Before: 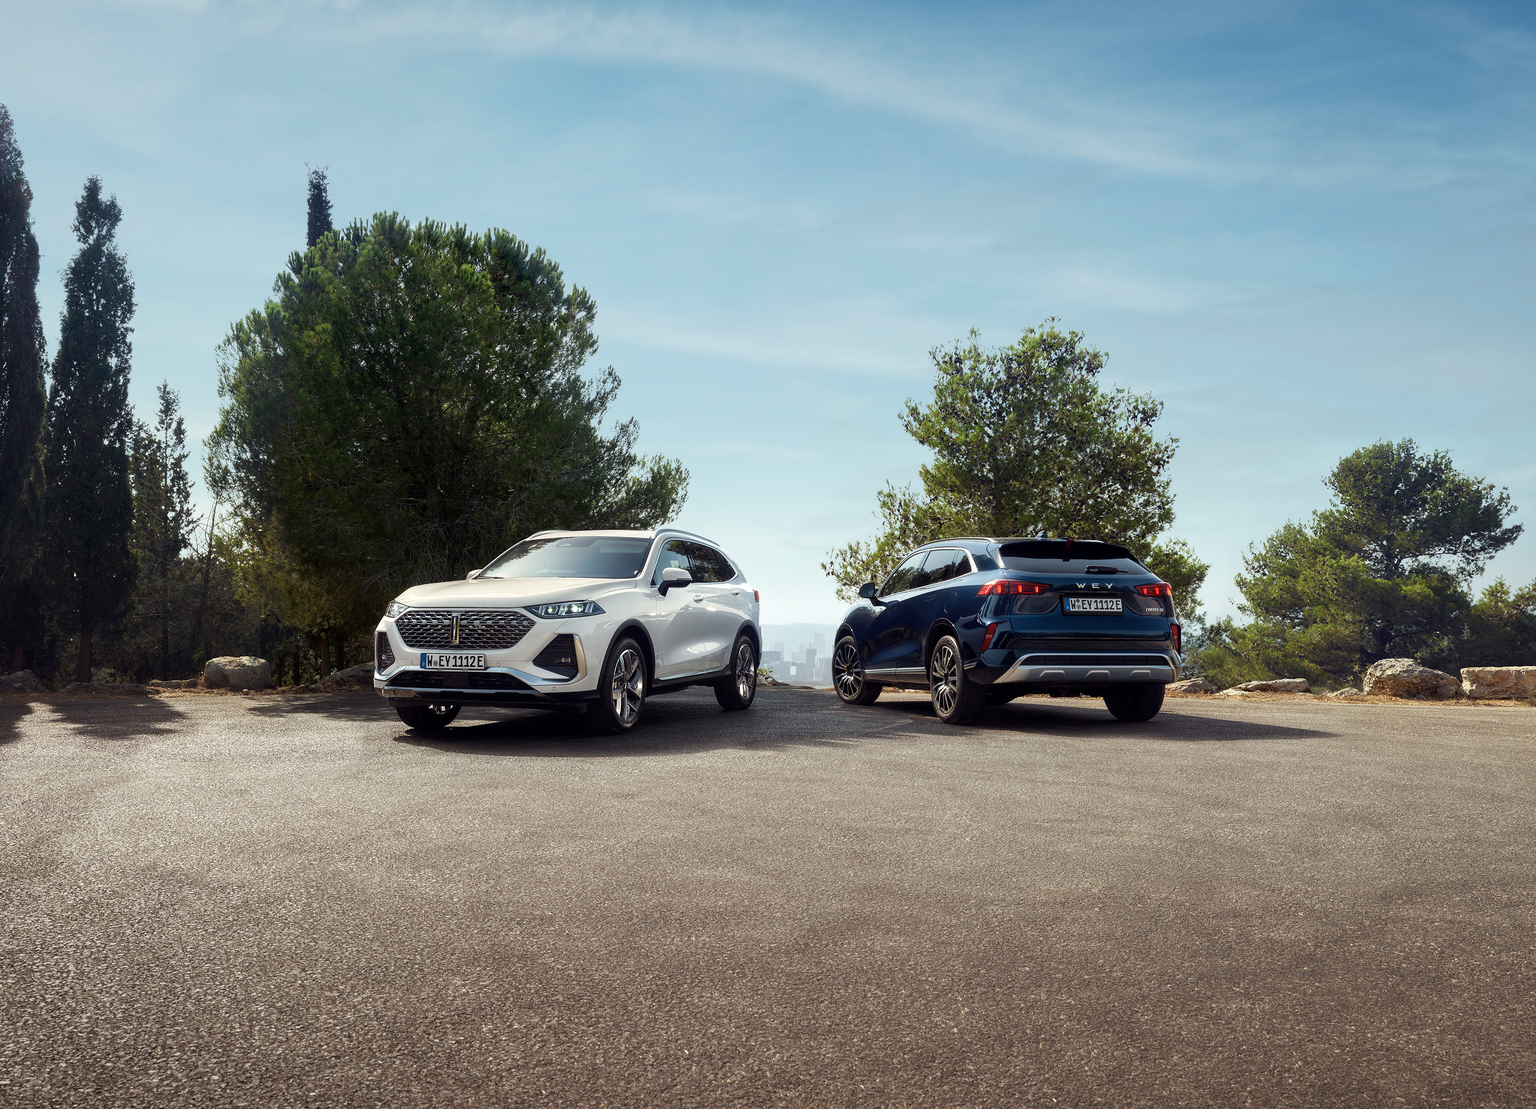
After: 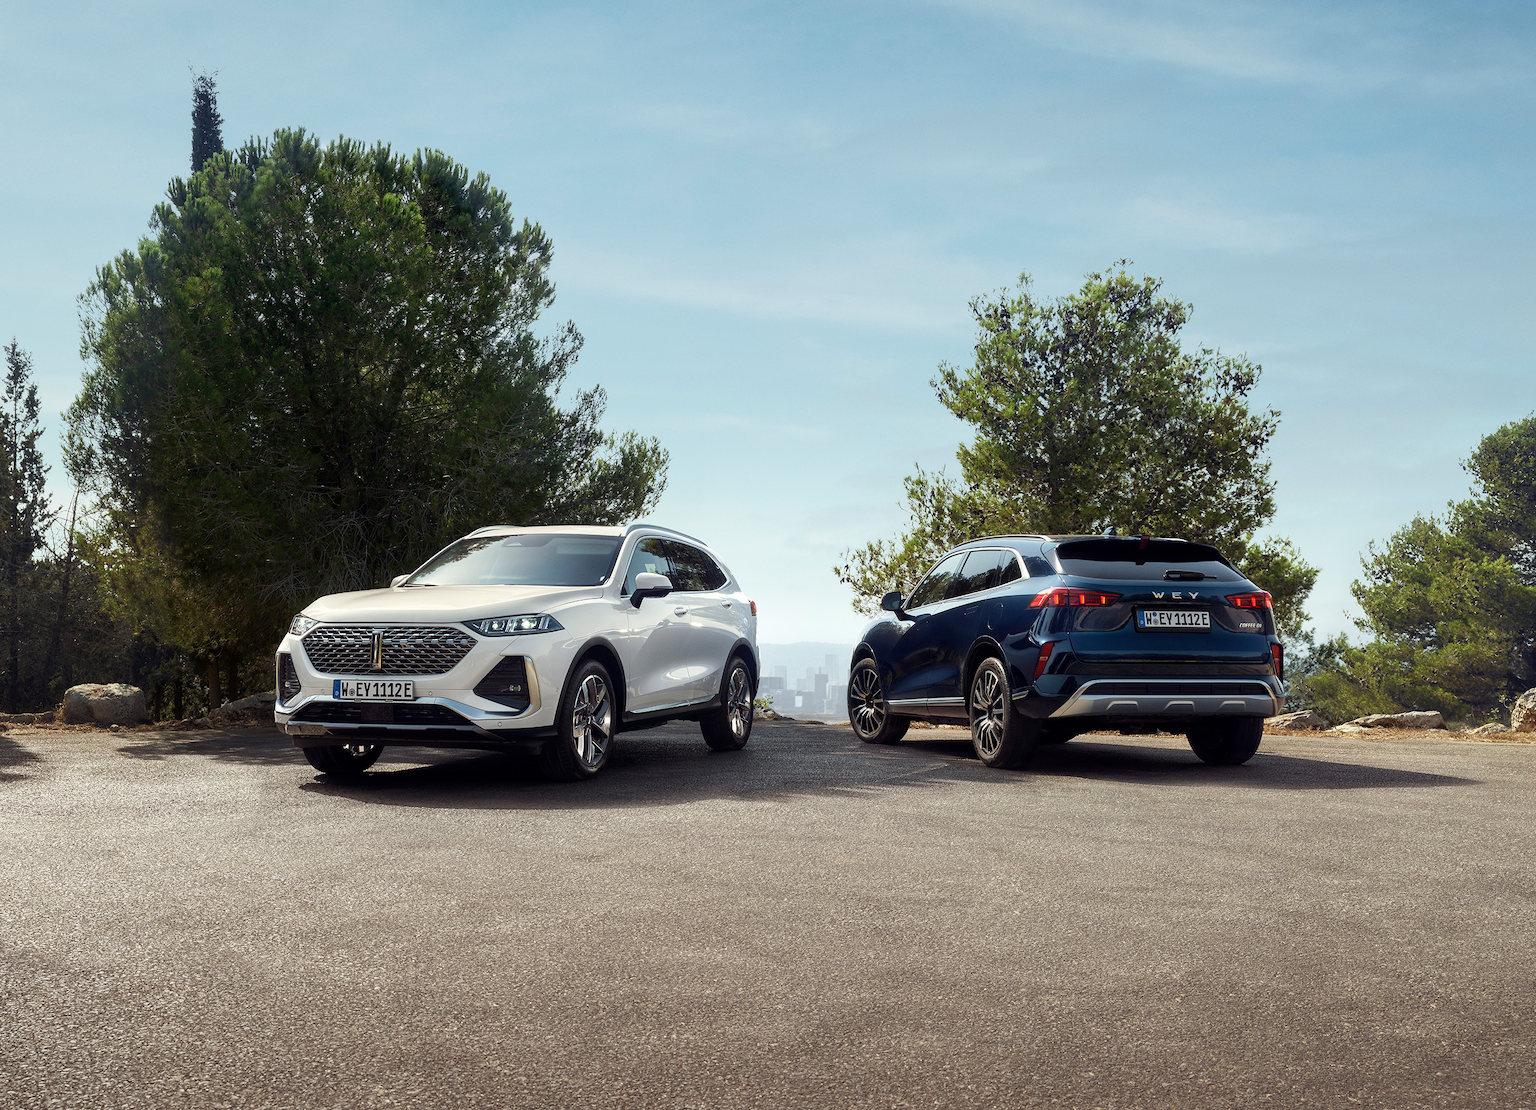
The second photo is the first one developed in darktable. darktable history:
crop and rotate: left 10.042%, top 9.922%, right 9.926%, bottom 9.96%
